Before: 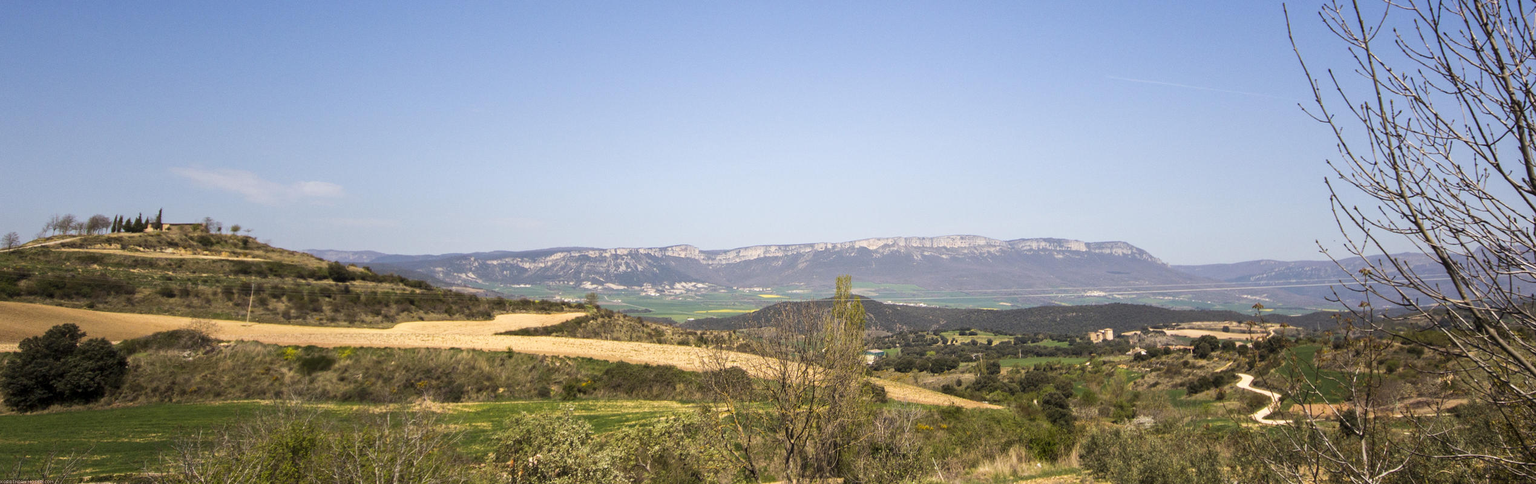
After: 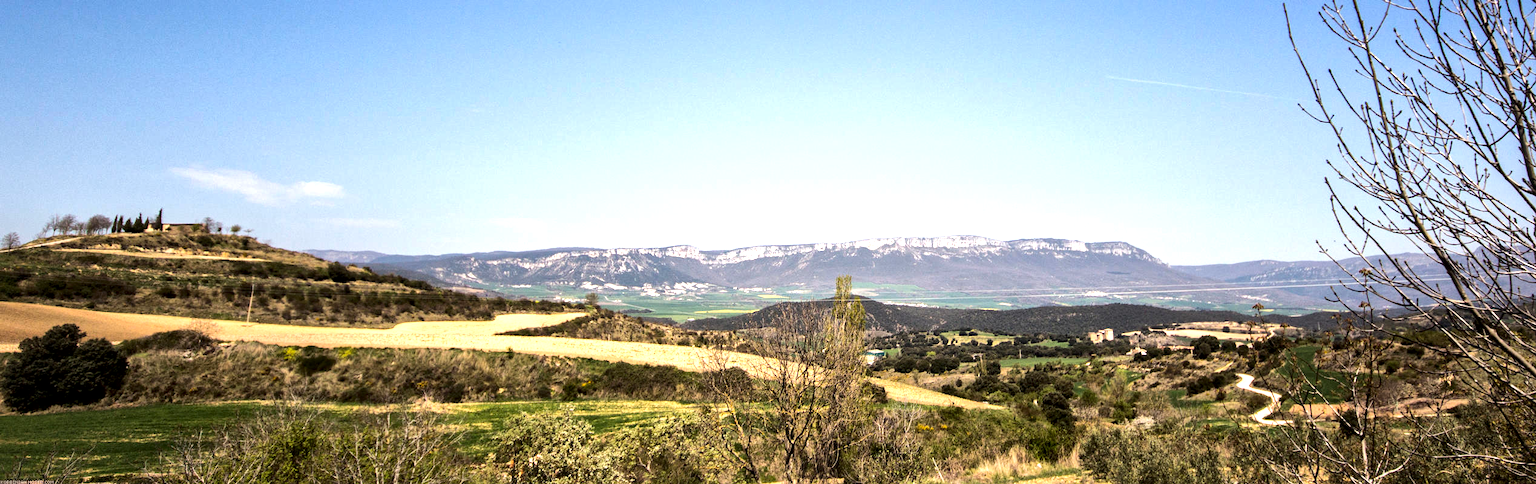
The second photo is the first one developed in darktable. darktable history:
tone equalizer: -8 EV -0.75 EV, -7 EV -0.7 EV, -6 EV -0.6 EV, -5 EV -0.4 EV, -3 EV 0.4 EV, -2 EV 0.6 EV, -1 EV 0.7 EV, +0 EV 0.75 EV, edges refinement/feathering 500, mask exposure compensation -1.57 EV, preserve details no
local contrast: mode bilateral grid, contrast 20, coarseness 50, detail 171%, midtone range 0.2
